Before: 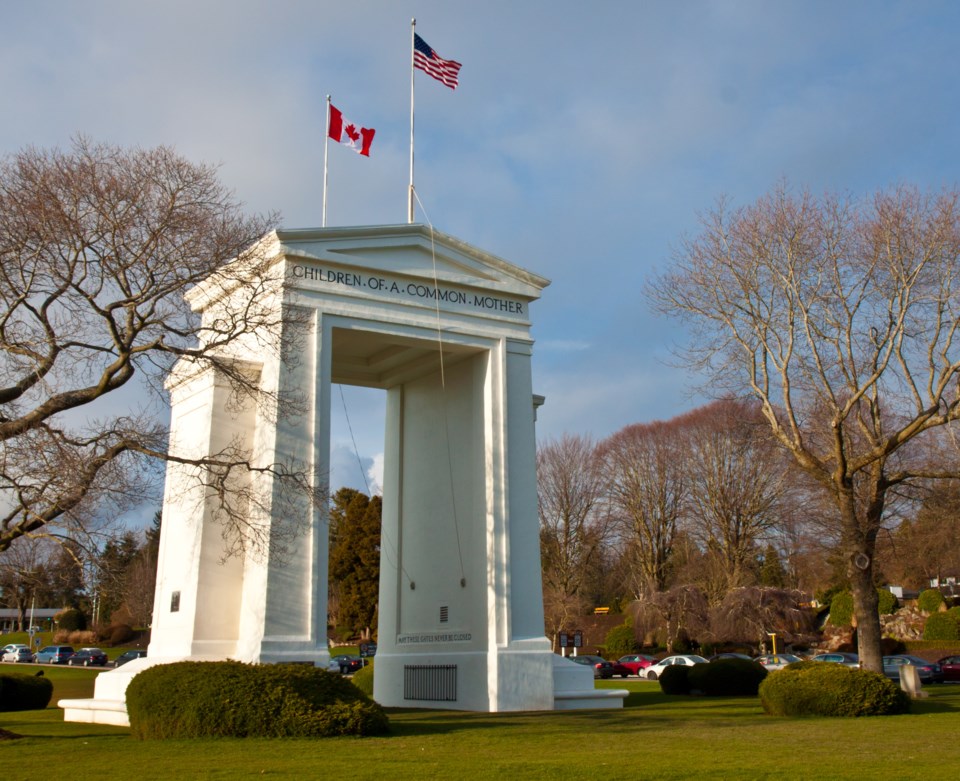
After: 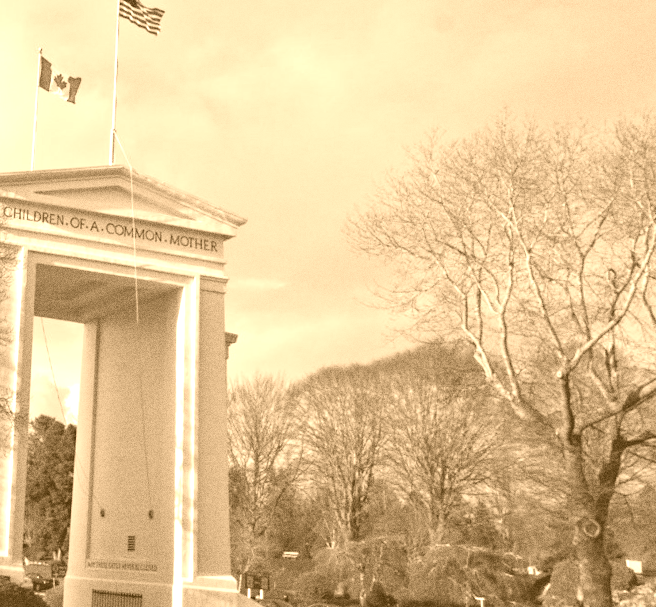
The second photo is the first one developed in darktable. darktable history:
tone equalizer: on, module defaults
haze removal: compatibility mode true, adaptive false
grain: coarseness 0.09 ISO, strength 40%
exposure: exposure 0.3 EV, compensate highlight preservation false
colorize: hue 28.8°, source mix 100%
crop and rotate: left 24.034%, top 2.838%, right 6.406%, bottom 6.299%
color balance: output saturation 110%
rotate and perspective: rotation 1.69°, lens shift (vertical) -0.023, lens shift (horizontal) -0.291, crop left 0.025, crop right 0.988, crop top 0.092, crop bottom 0.842
